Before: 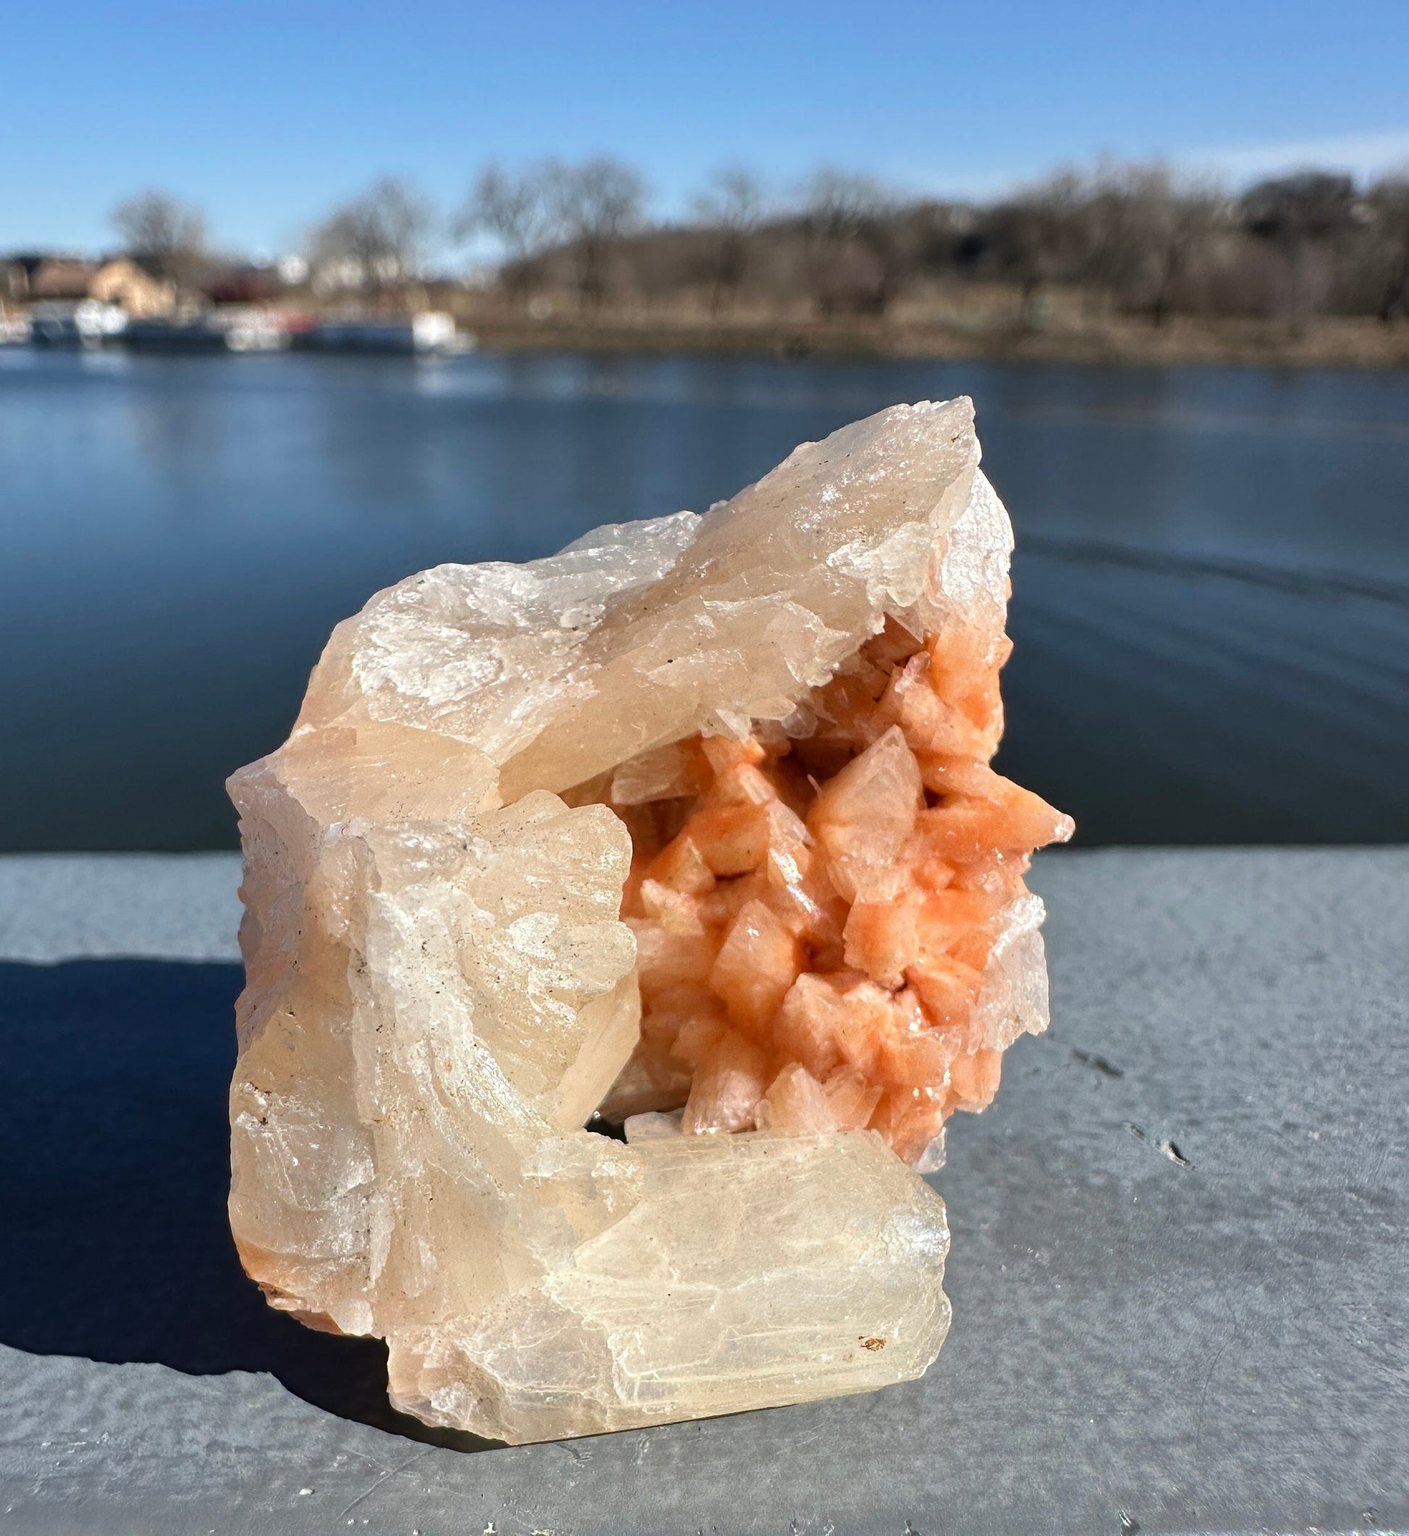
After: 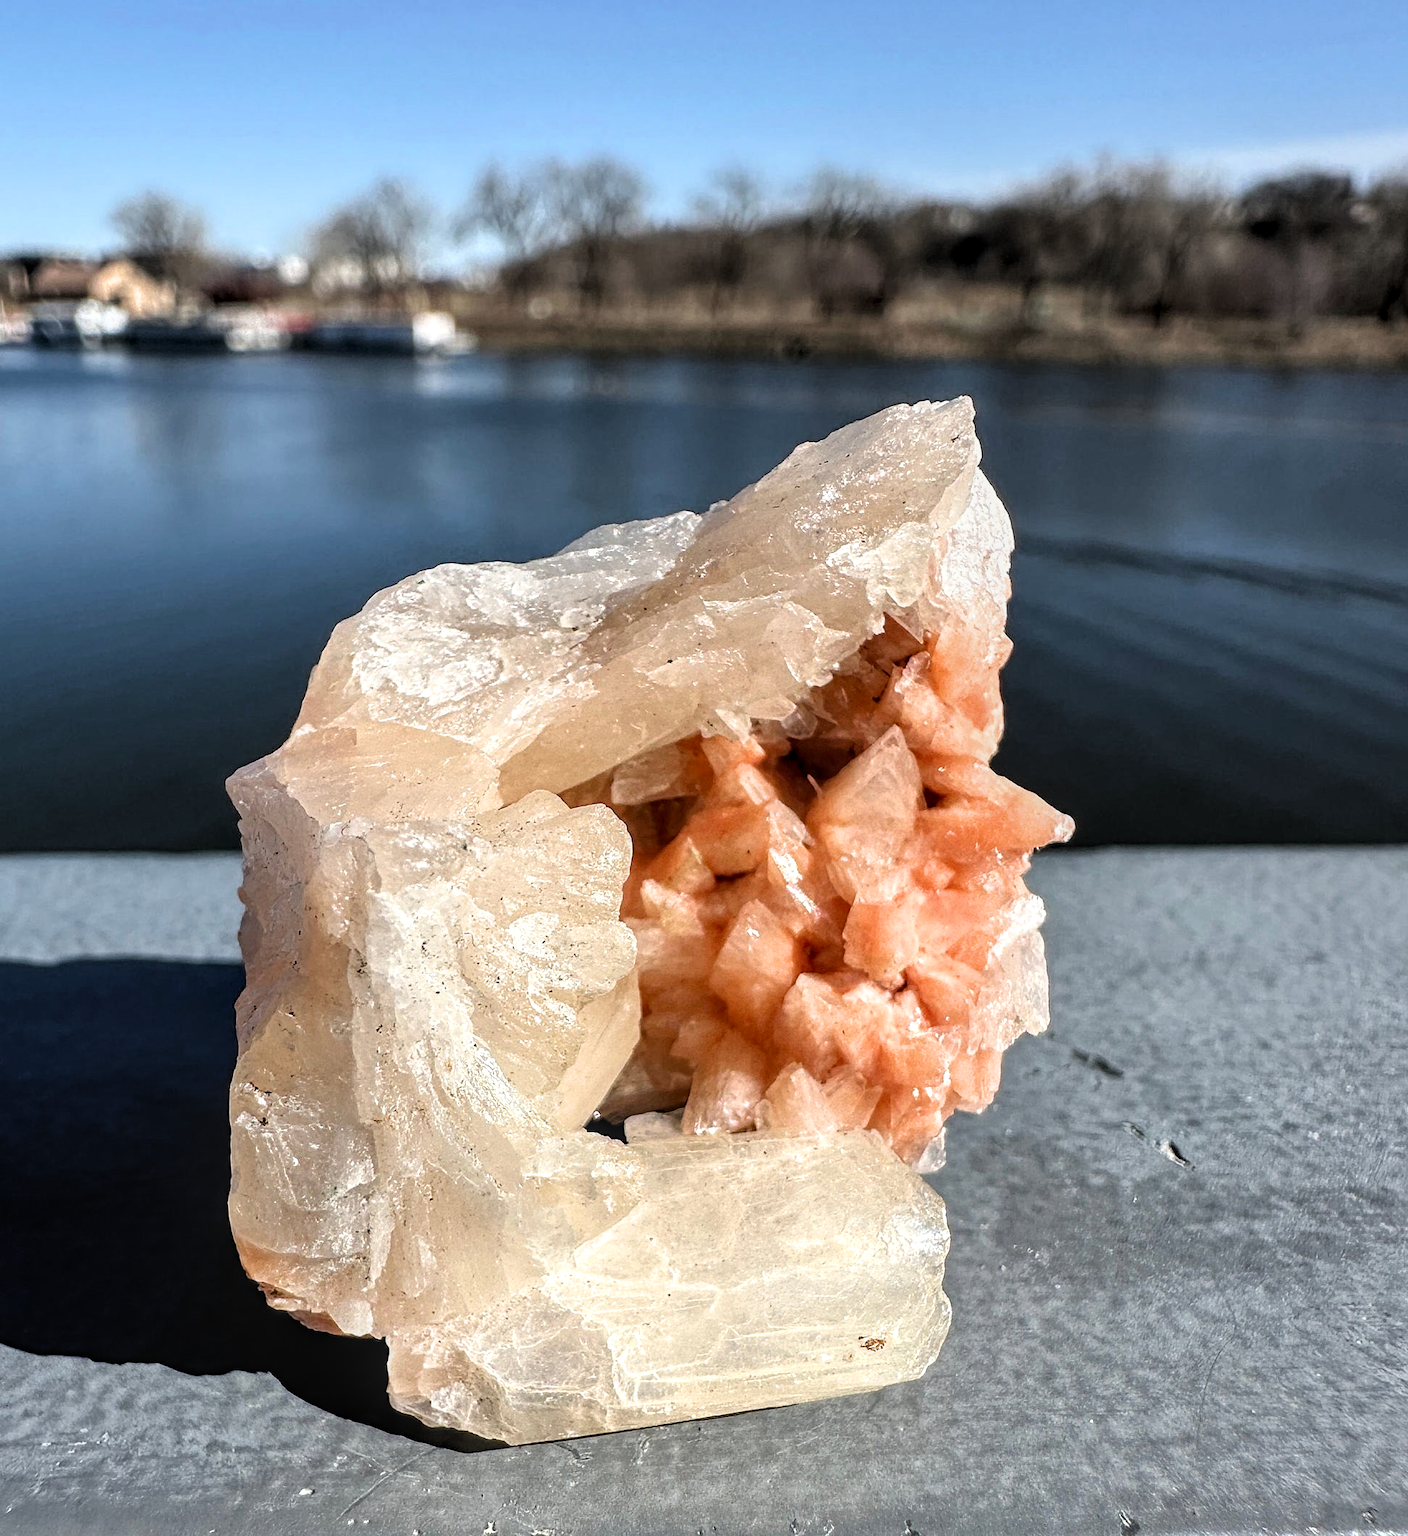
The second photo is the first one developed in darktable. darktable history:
local contrast: on, module defaults
sharpen: radius 1.437, amount 0.407, threshold 1.723
filmic rgb: black relative exposure -8.71 EV, white relative exposure 2.67 EV, target black luminance 0%, target white luminance 99.873%, hardness 6.27, latitude 75.28%, contrast 1.325, highlights saturation mix -5.32%, color science v6 (2022)
